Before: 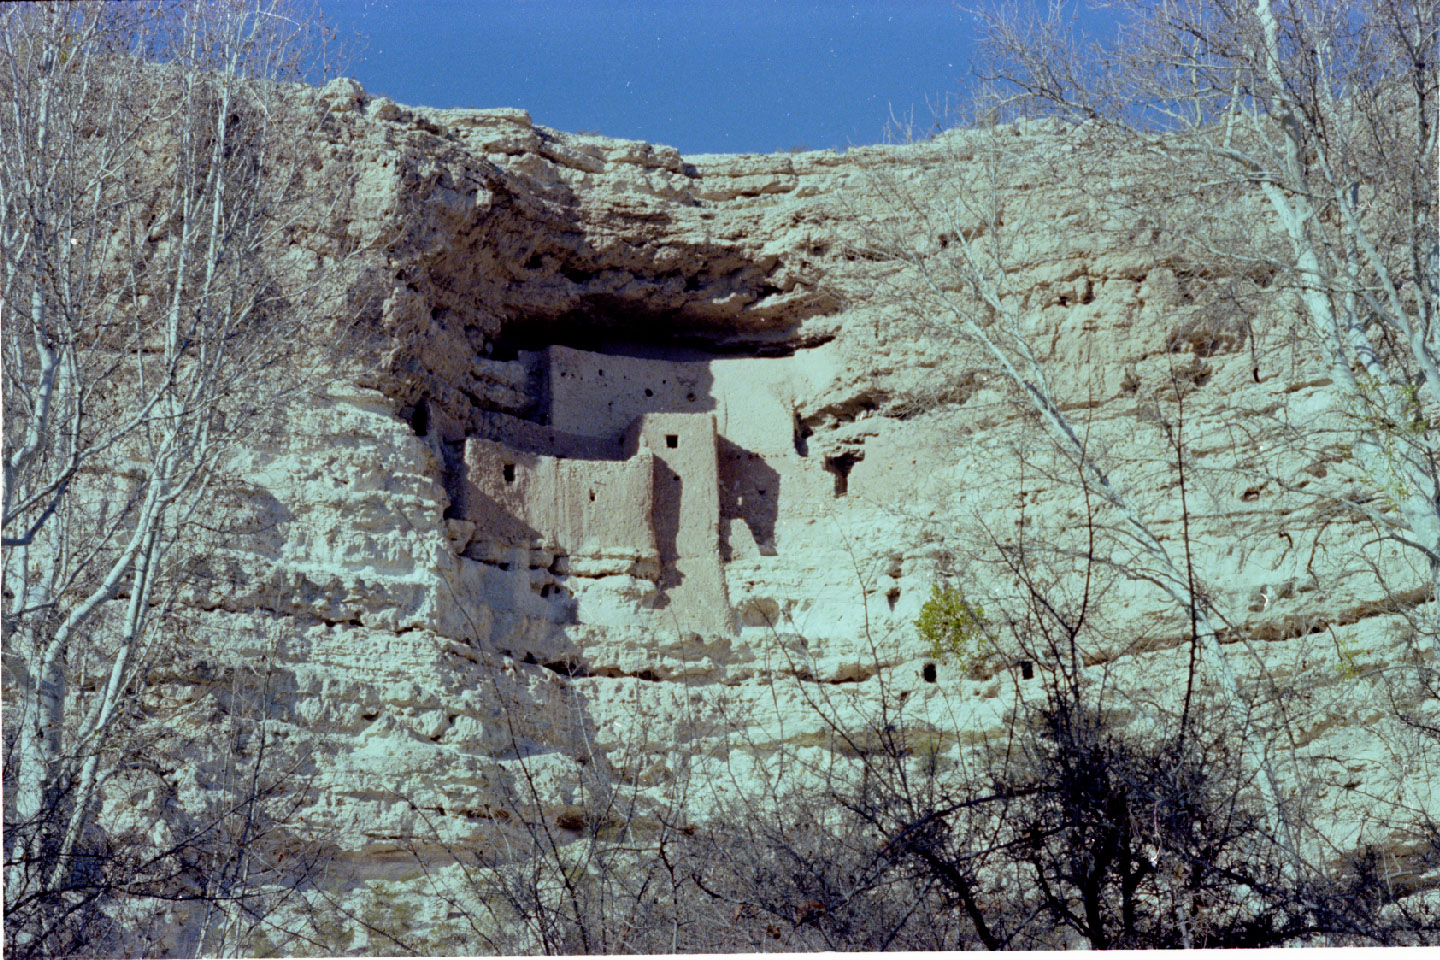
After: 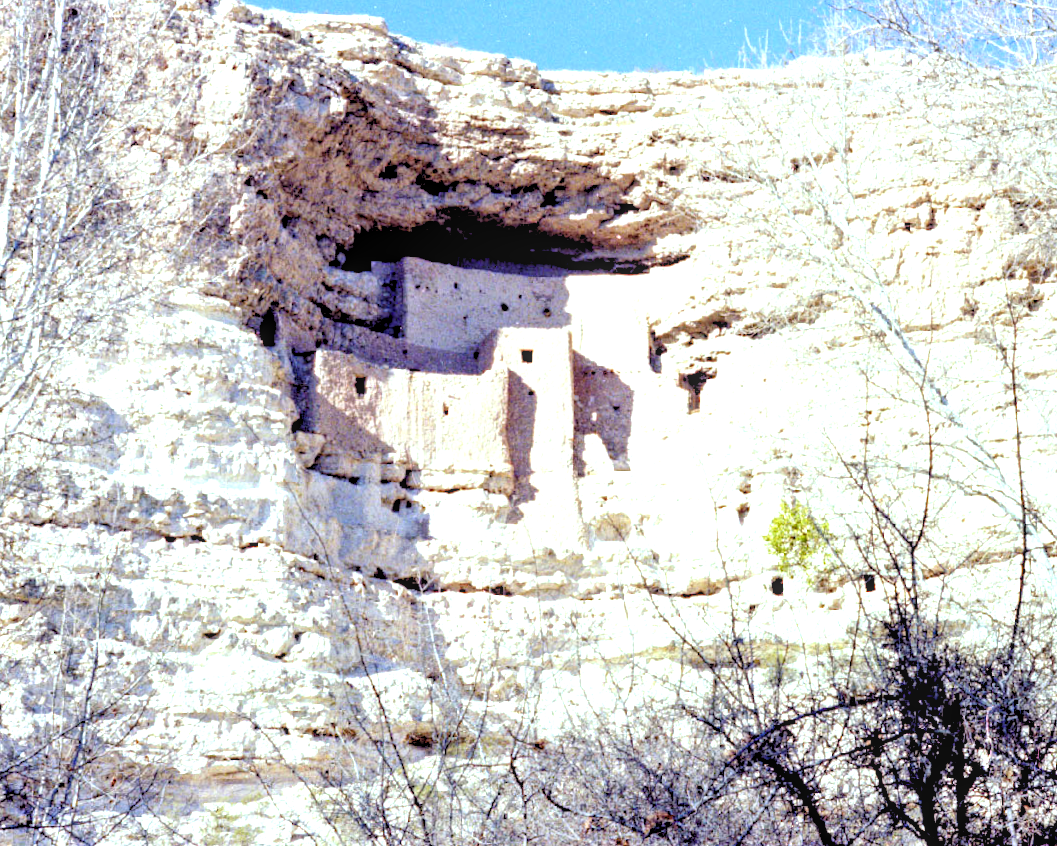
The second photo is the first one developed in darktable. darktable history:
rgb levels: preserve colors sum RGB, levels [[0.038, 0.433, 0.934], [0, 0.5, 1], [0, 0.5, 1]]
crop and rotate: left 13.15%, top 5.251%, right 12.609%
exposure: black level correction 0, exposure 2.088 EV, compensate exposure bias true, compensate highlight preservation false
rotate and perspective: rotation 0.679°, lens shift (horizontal) 0.136, crop left 0.009, crop right 0.991, crop top 0.078, crop bottom 0.95
local contrast: on, module defaults
